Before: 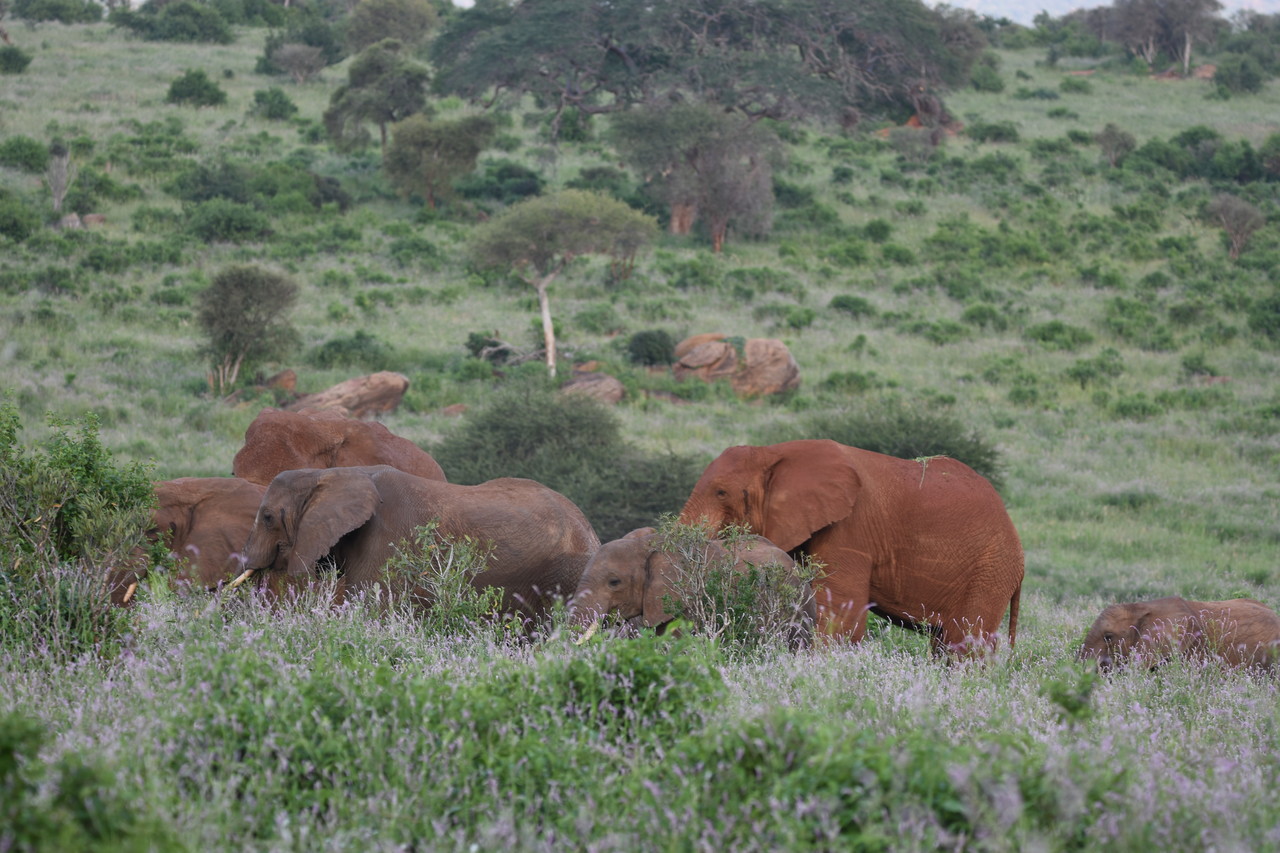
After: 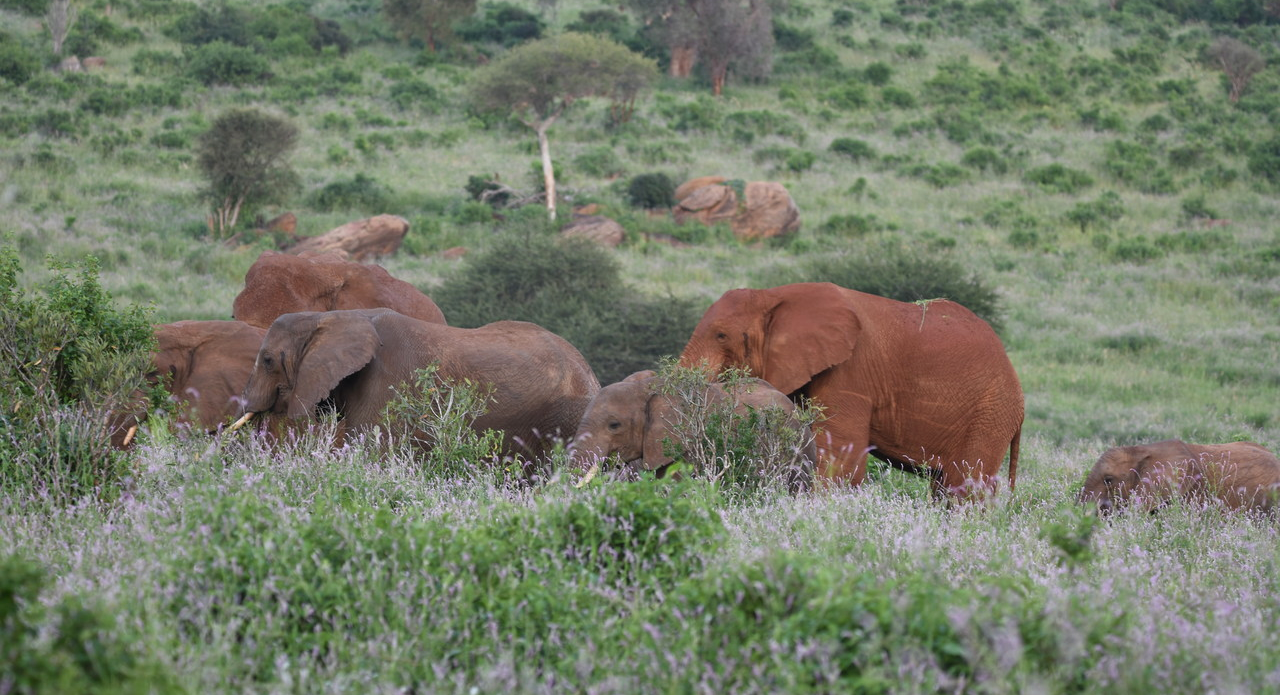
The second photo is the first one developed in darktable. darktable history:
crop and rotate: top 18.507%
levels: levels [0, 0.476, 0.951]
